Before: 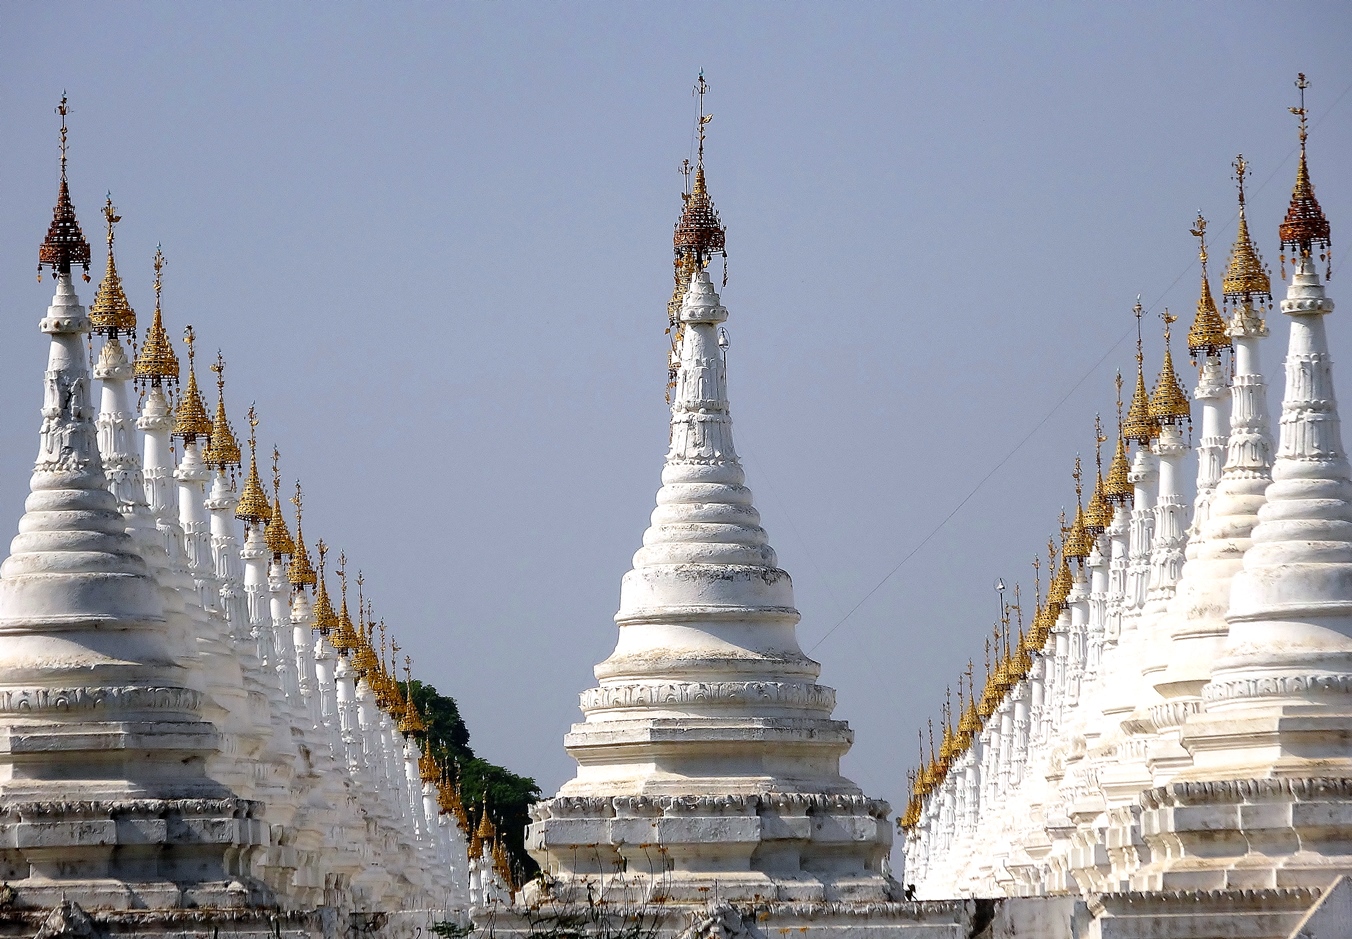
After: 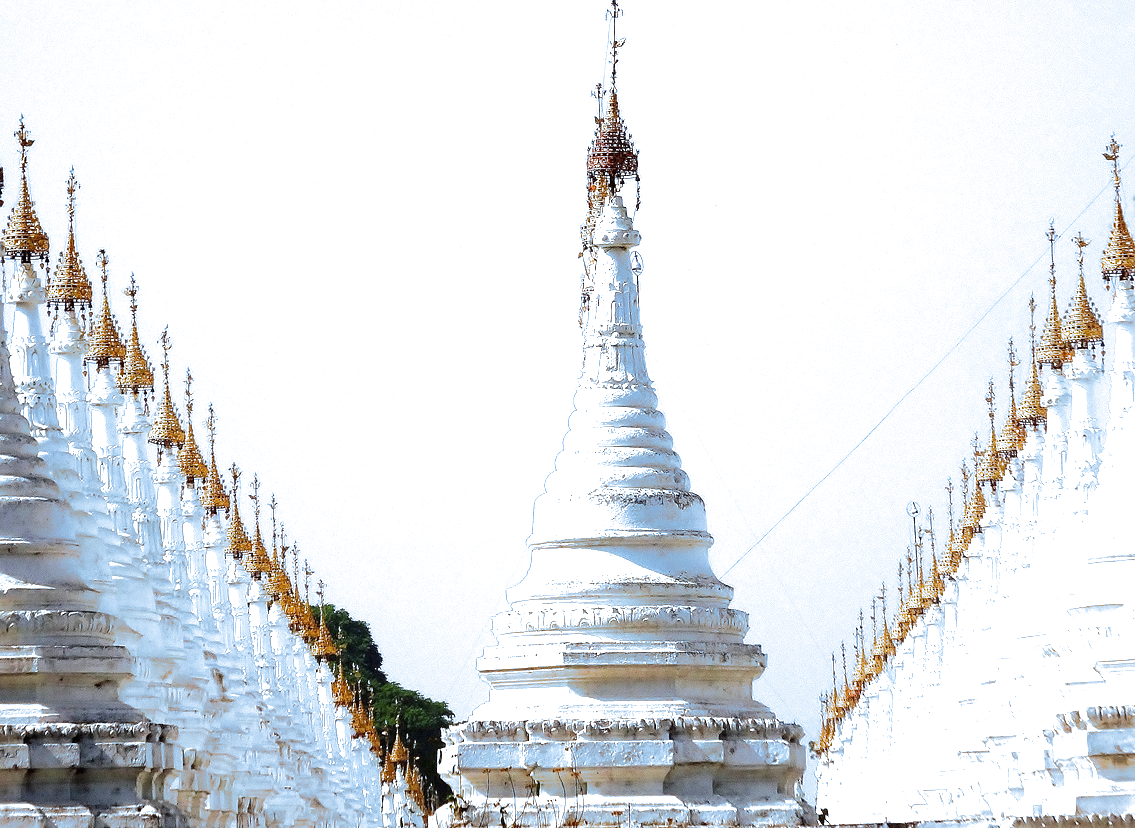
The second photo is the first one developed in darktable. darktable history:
crop: left 6.446%, top 8.188%, right 9.538%, bottom 3.548%
split-toning: shadows › hue 351.18°, shadows › saturation 0.86, highlights › hue 218.82°, highlights › saturation 0.73, balance -19.167
exposure: black level correction 0, exposure 1.3 EV, compensate exposure bias true, compensate highlight preservation false
